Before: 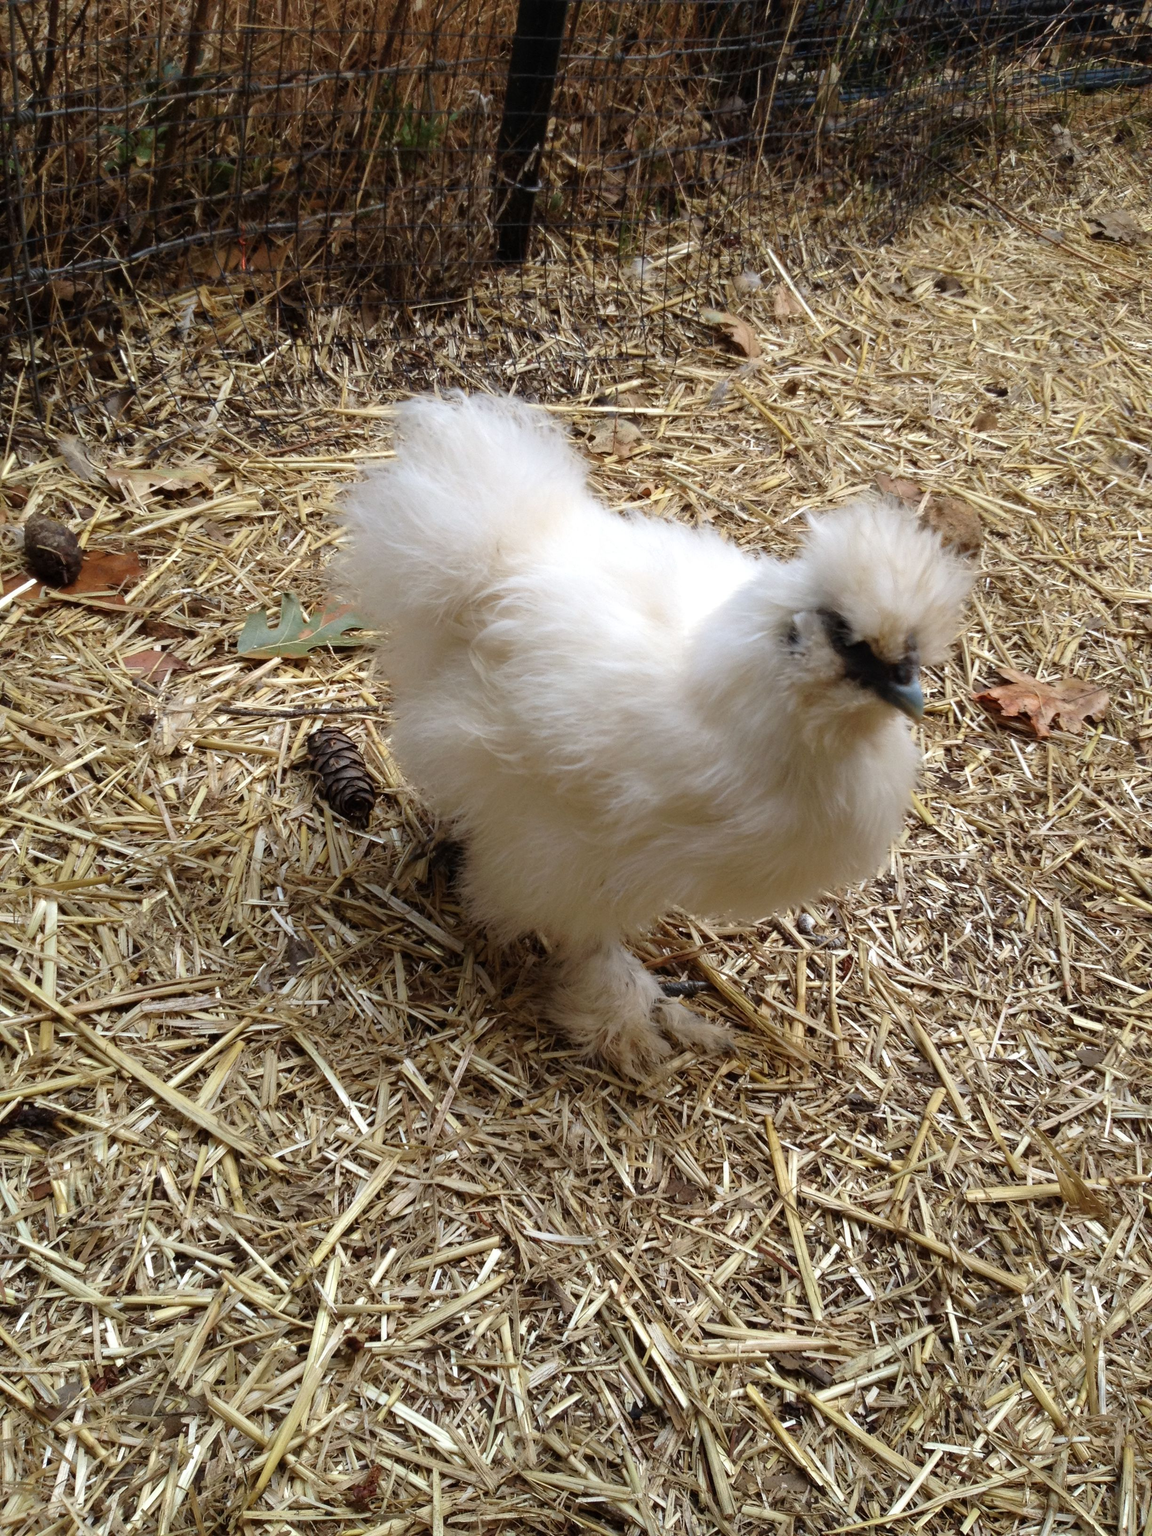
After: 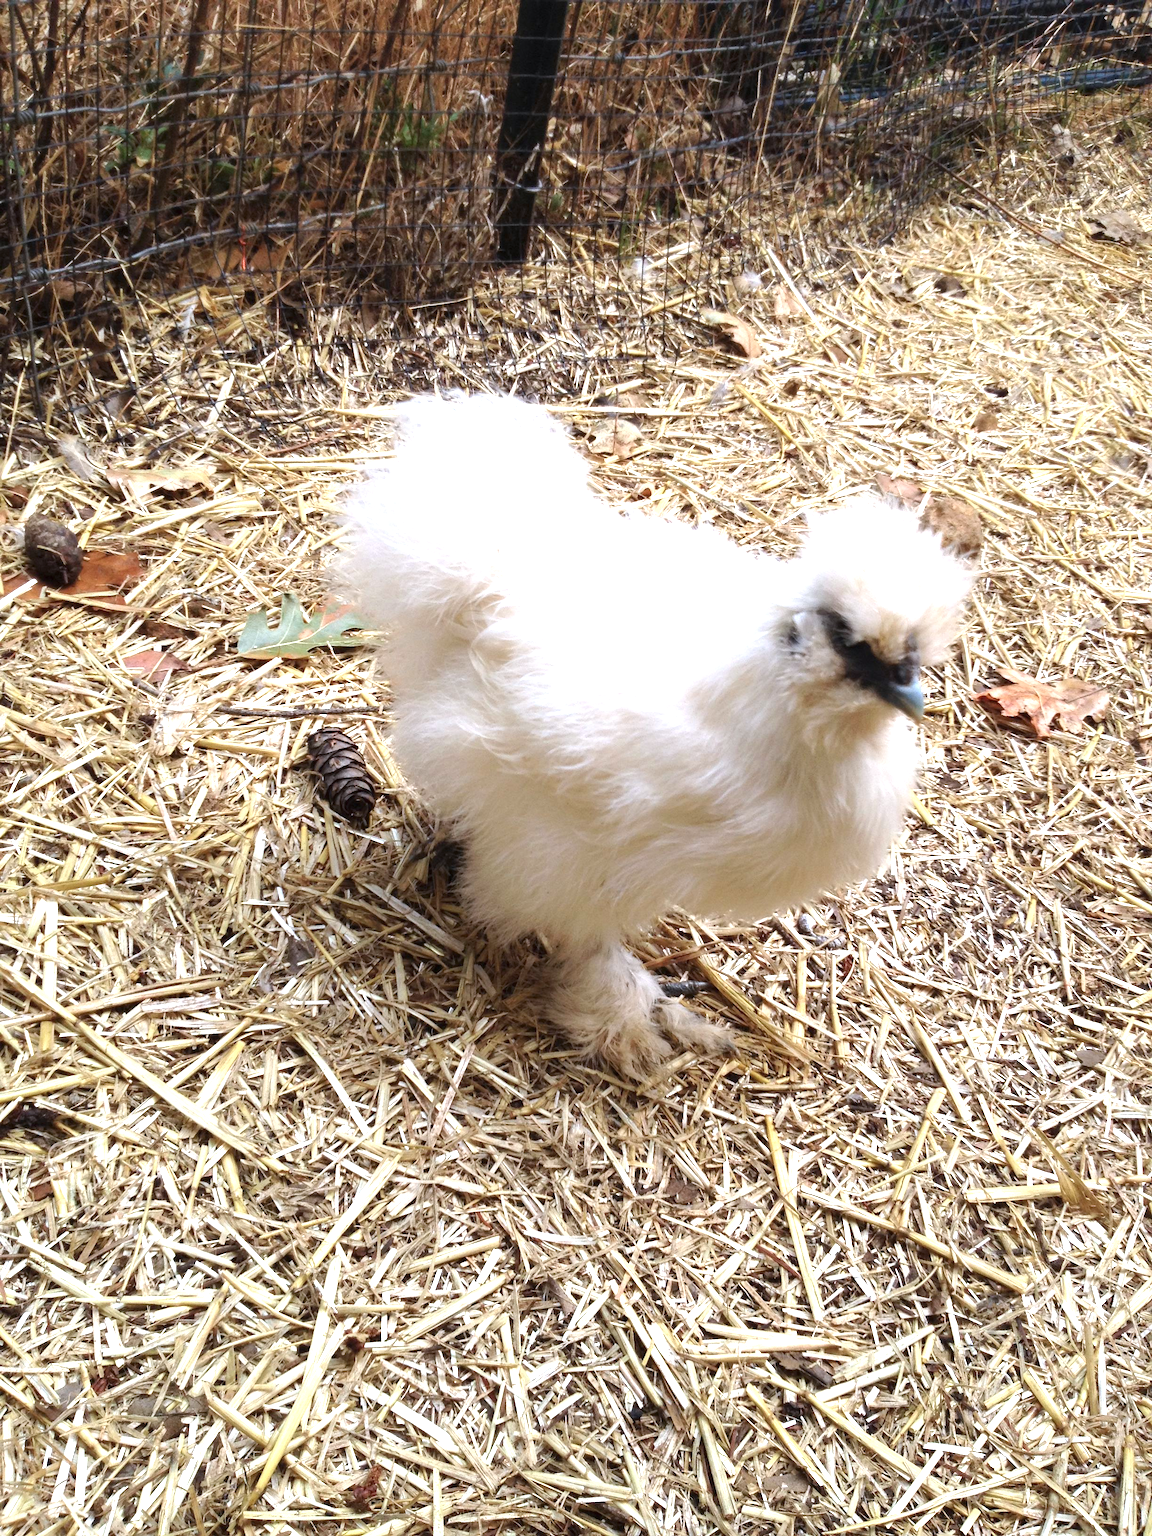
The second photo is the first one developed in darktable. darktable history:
color calibration: illuminant as shot in camera, x 0.358, y 0.373, temperature 4628.91 K
exposure: black level correction 0, exposure 1.173 EV, compensate exposure bias true, compensate highlight preservation false
